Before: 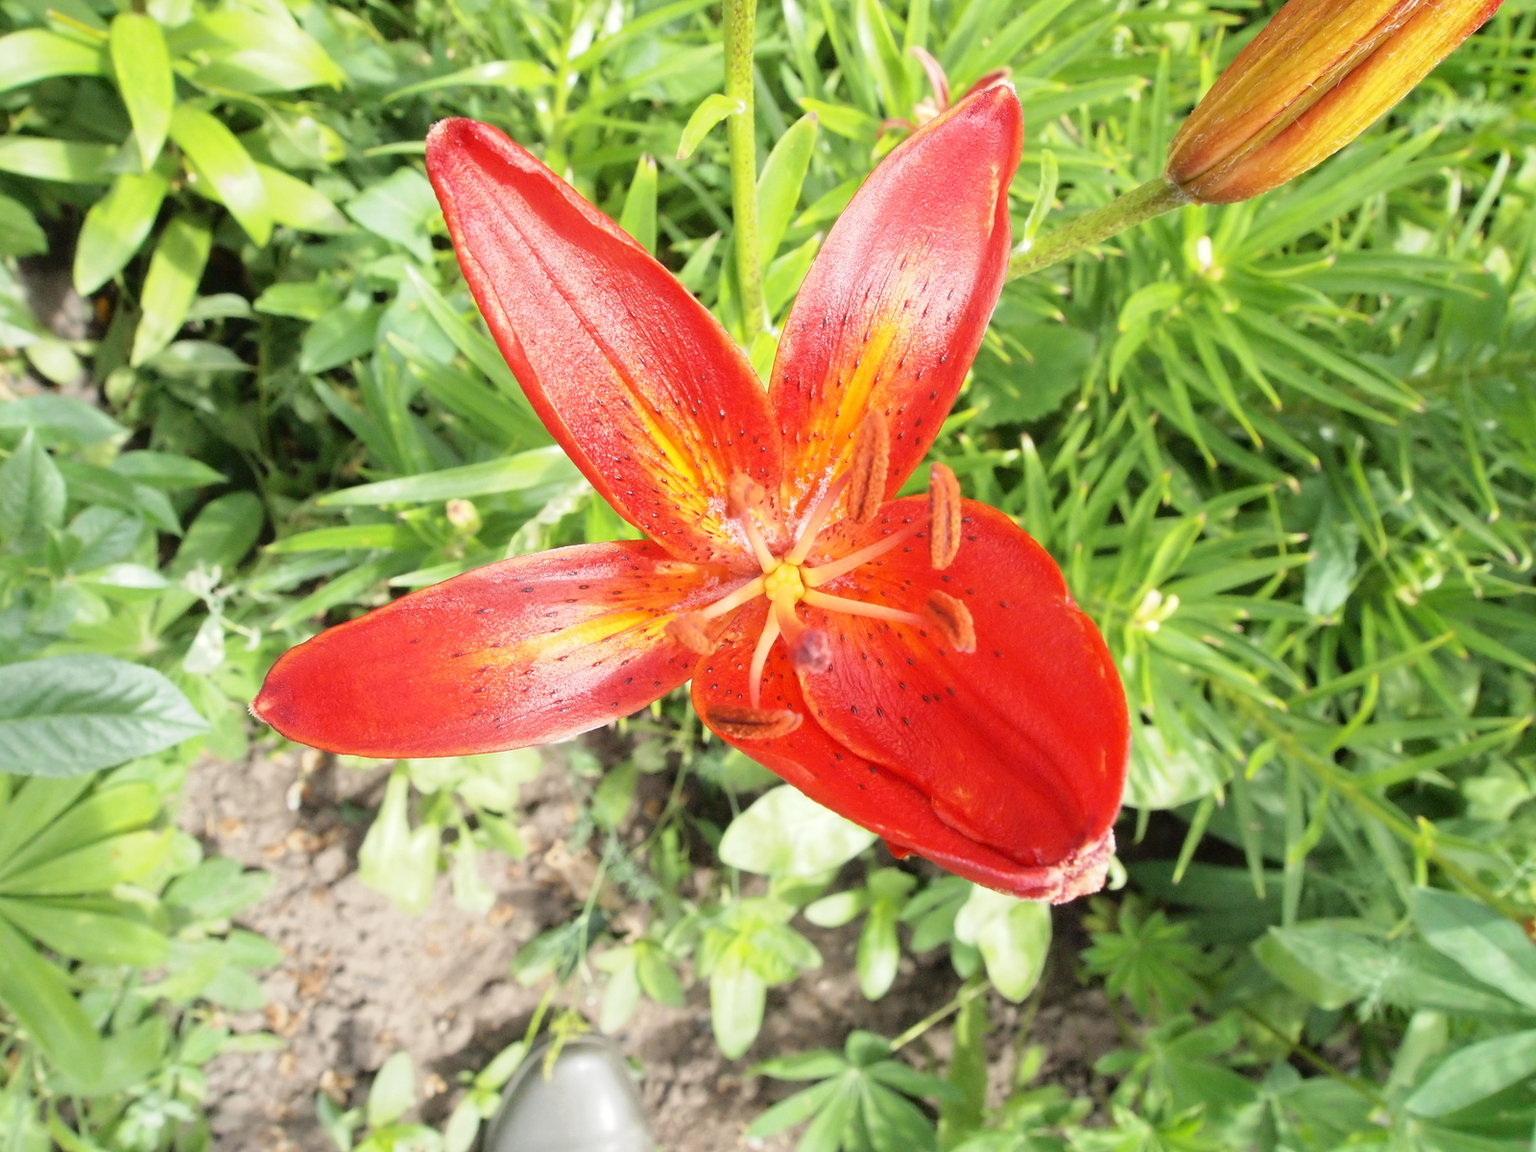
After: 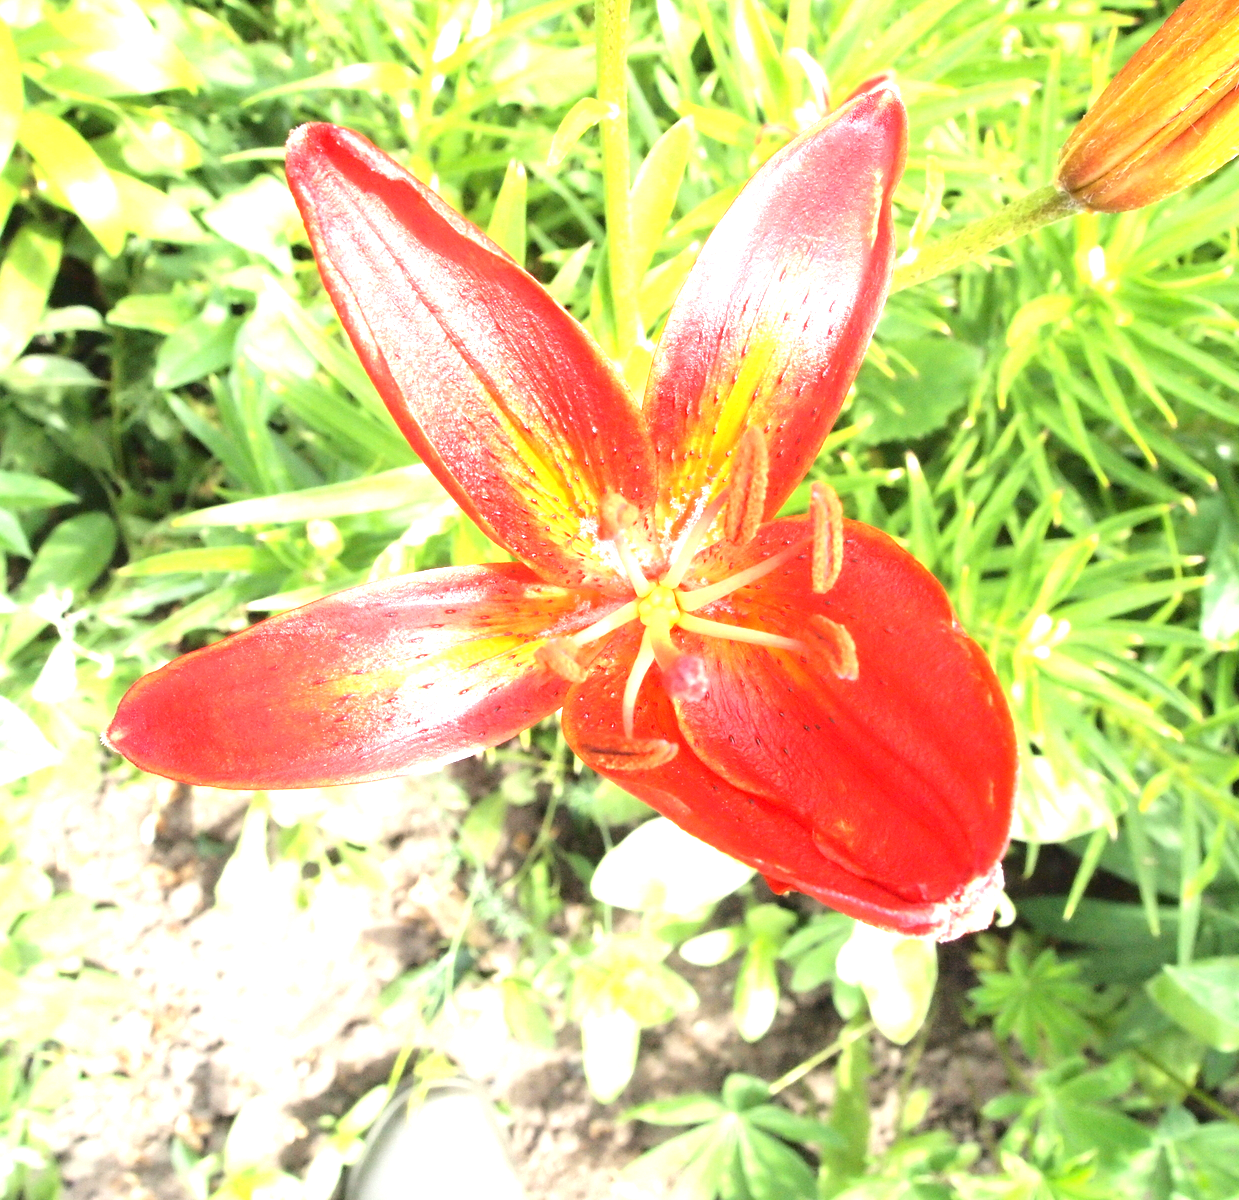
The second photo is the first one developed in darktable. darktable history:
exposure: black level correction 0, exposure 1.2 EV, compensate exposure bias true, compensate highlight preservation false
crop: left 9.88%, right 12.664%
